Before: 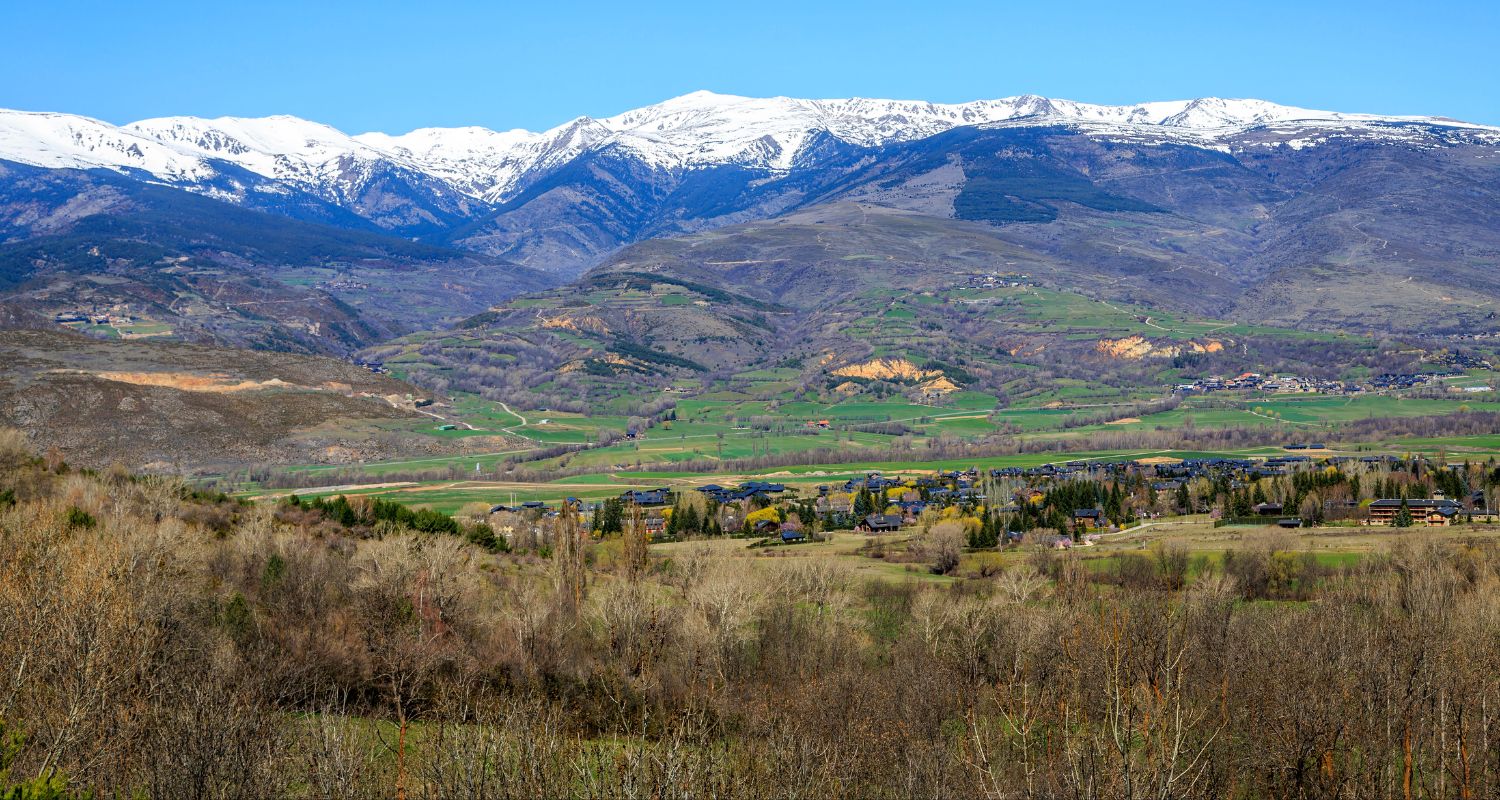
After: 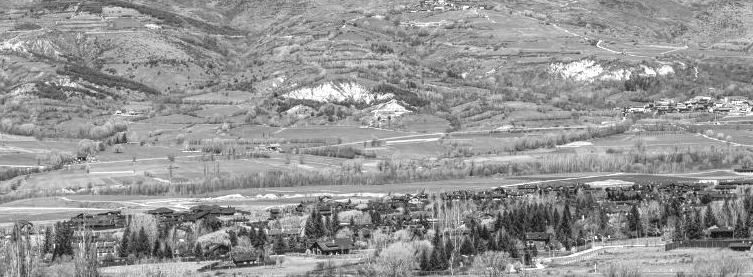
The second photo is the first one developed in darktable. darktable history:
exposure: exposure 0.6 EV, compensate highlight preservation false
crop: left 36.607%, top 34.735%, right 13.146%, bottom 30.611%
local contrast: highlights 99%, shadows 86%, detail 160%, midtone range 0.2
monochrome: on, module defaults
color correction: highlights a* -1.43, highlights b* 10.12, shadows a* 0.395, shadows b* 19.35
tone curve: curves: ch0 [(0, 0) (0.003, 0.144) (0.011, 0.149) (0.025, 0.159) (0.044, 0.183) (0.069, 0.207) (0.1, 0.236) (0.136, 0.269) (0.177, 0.303) (0.224, 0.339) (0.277, 0.38) (0.335, 0.428) (0.399, 0.478) (0.468, 0.539) (0.543, 0.604) (0.623, 0.679) (0.709, 0.755) (0.801, 0.836) (0.898, 0.918) (1, 1)], preserve colors none
